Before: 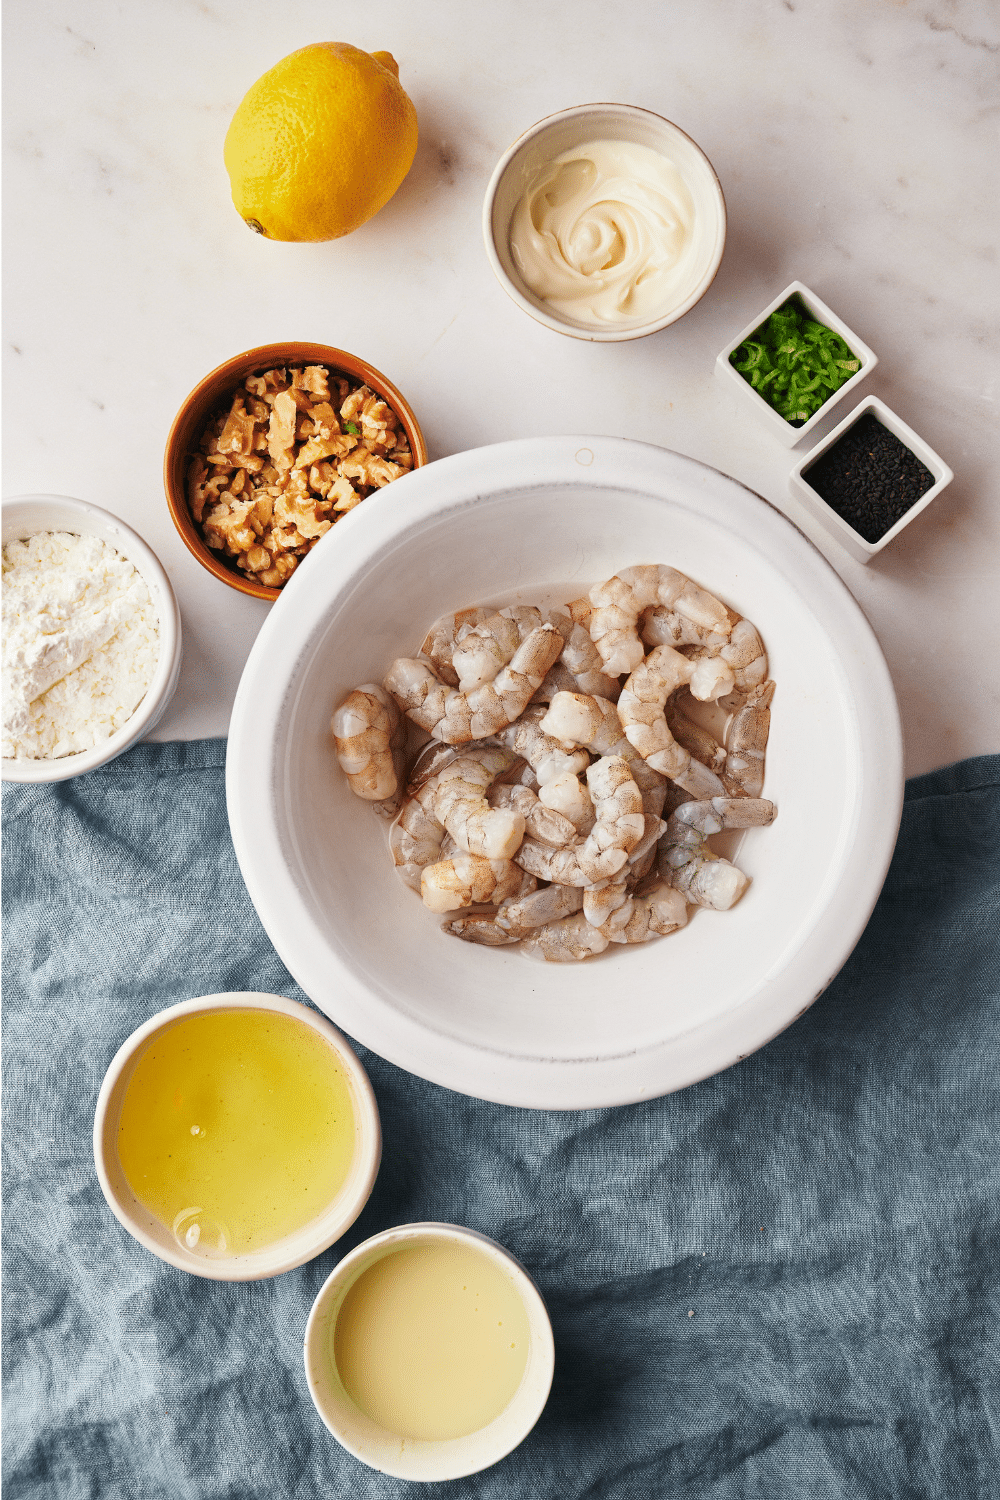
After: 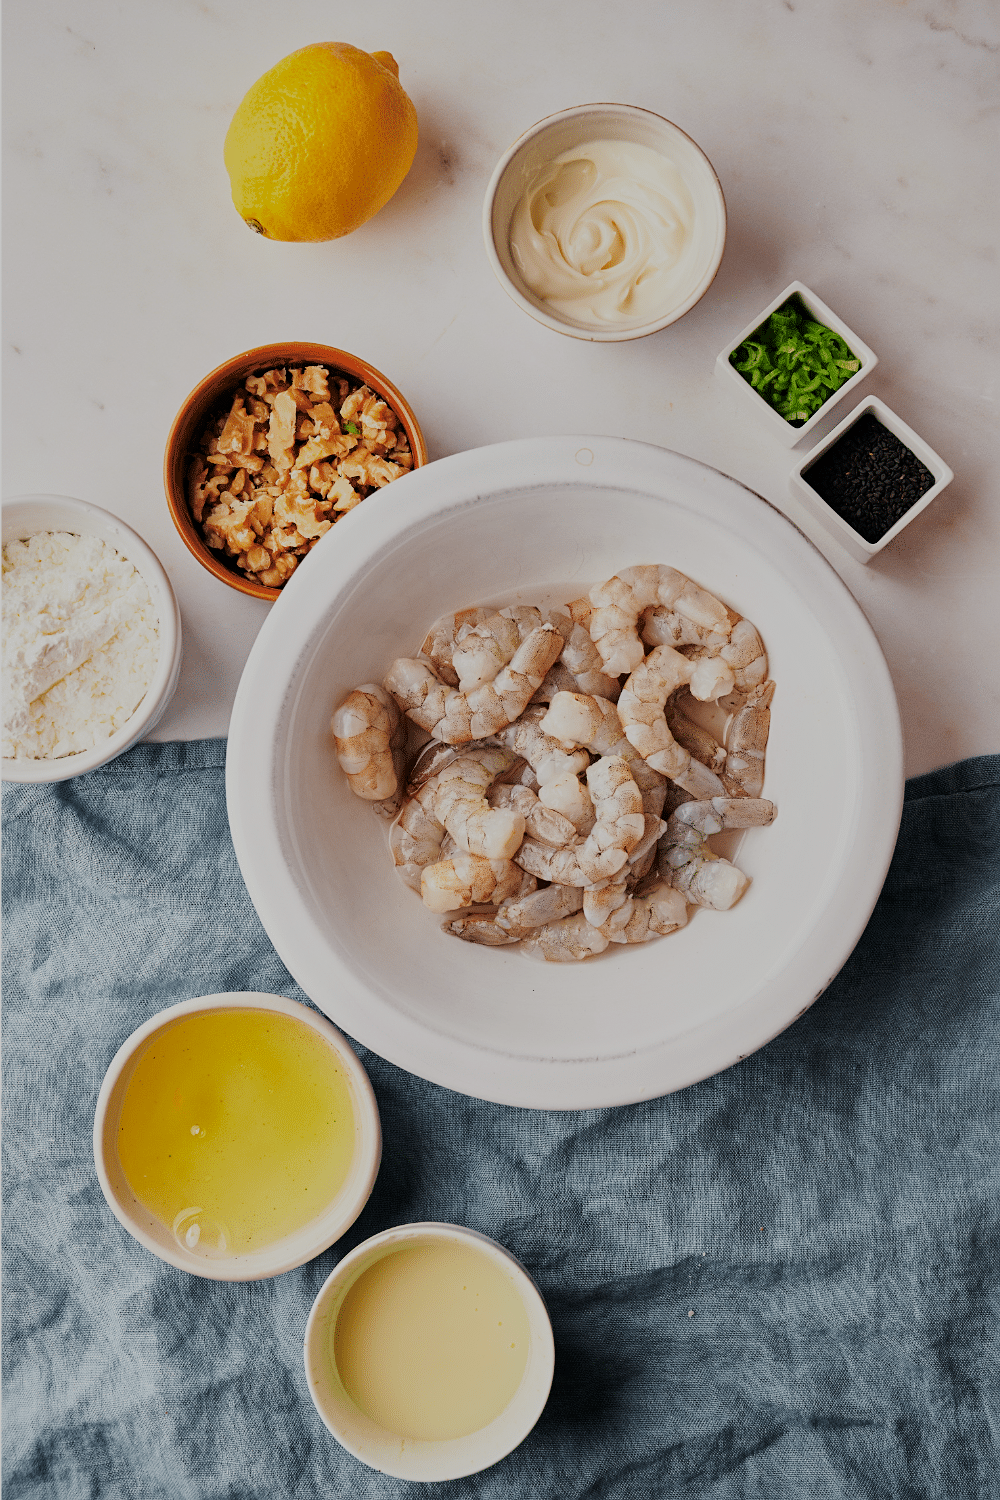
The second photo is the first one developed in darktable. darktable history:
filmic rgb: black relative exposure -7.65 EV, white relative exposure 4.56 EV, threshold 5.97 EV, hardness 3.61, enable highlight reconstruction true
shadows and highlights: shadows -20.08, white point adjustment -2.1, highlights -35.14
sharpen: amount 0.203
